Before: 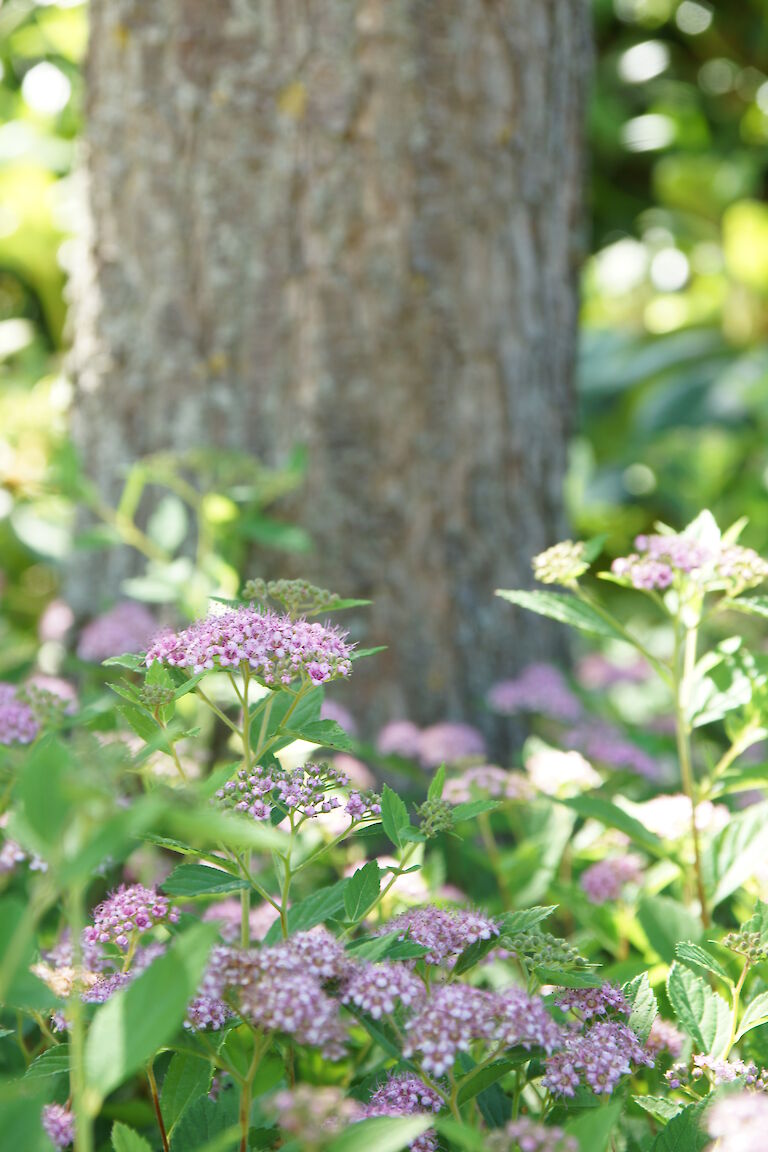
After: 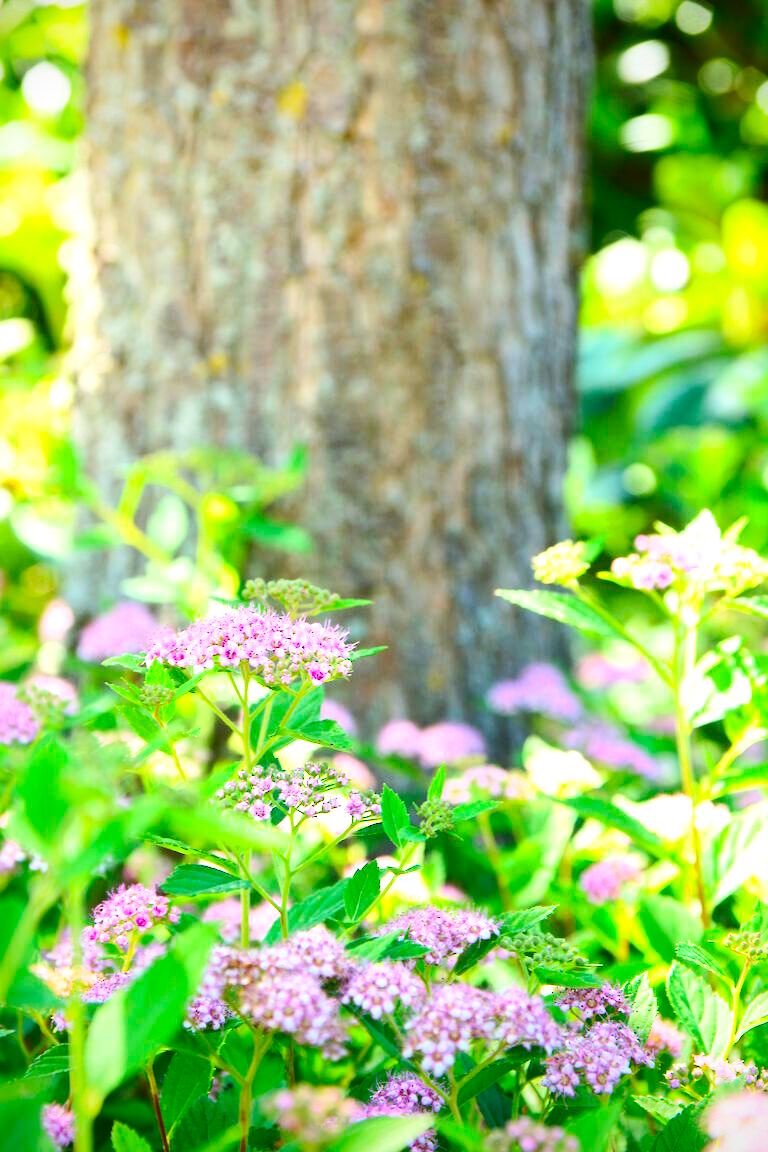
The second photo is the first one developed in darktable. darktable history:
exposure: exposure 0.61 EV, compensate exposure bias true, compensate highlight preservation false
tone equalizer: -7 EV 0.124 EV, smoothing diameter 24.77%, edges refinement/feathering 11.96, preserve details guided filter
vignetting: fall-off start 71.75%, brightness -0.375, saturation 0.017, center (-0.012, 0)
contrast brightness saturation: contrast 0.264, brightness 0.024, saturation 0.866
